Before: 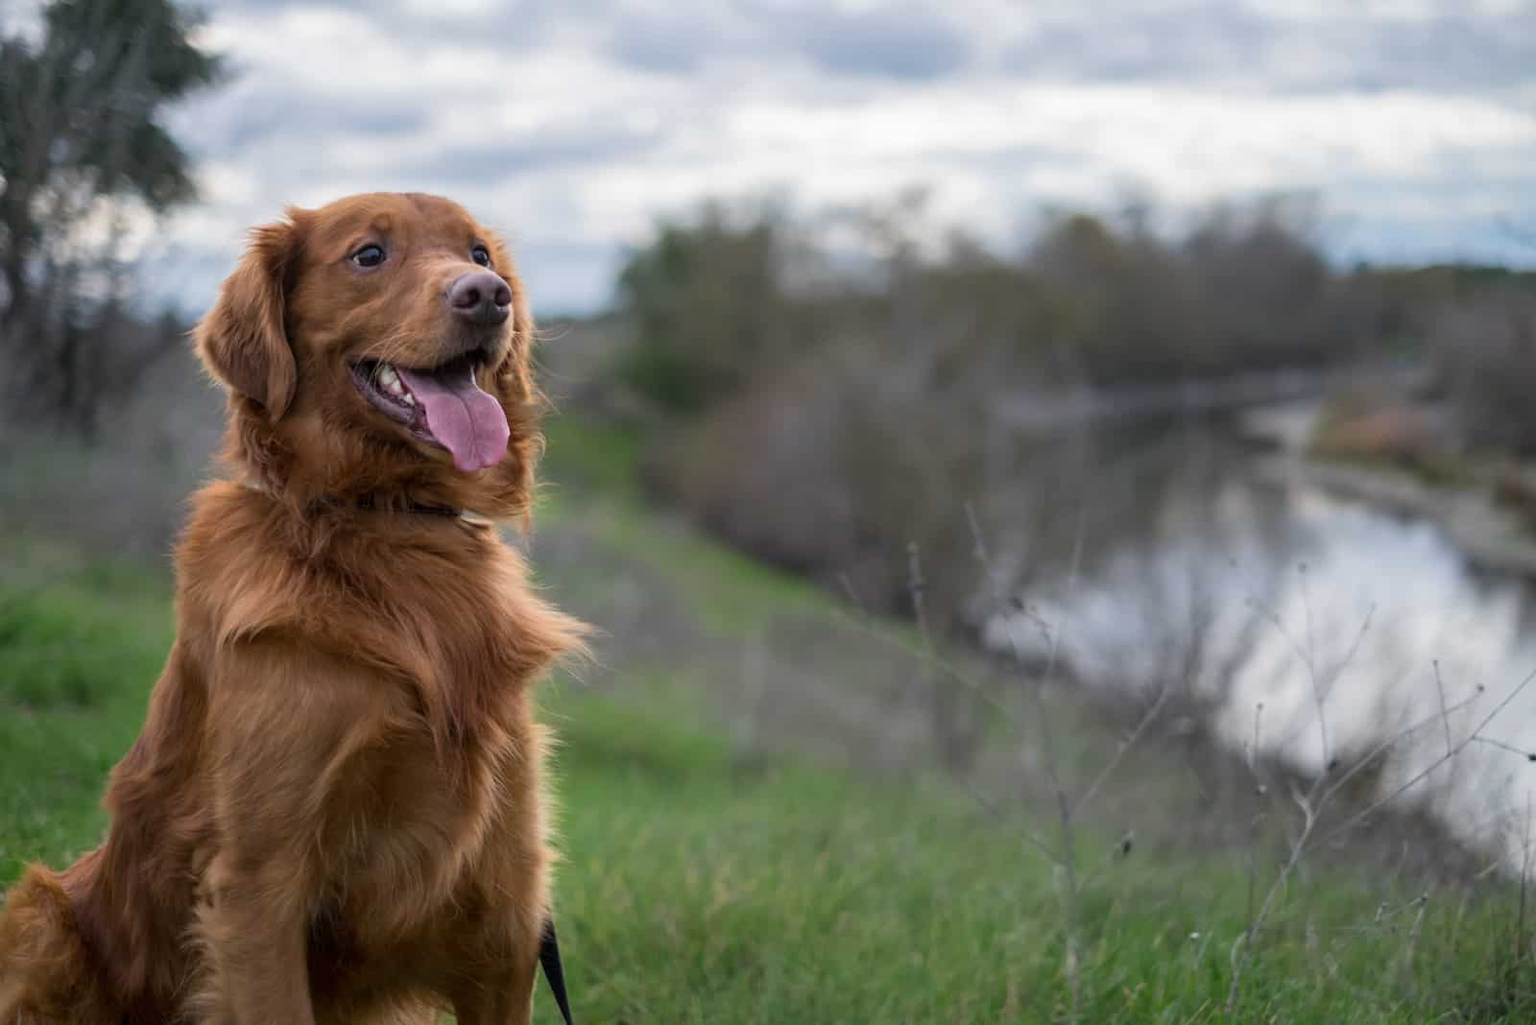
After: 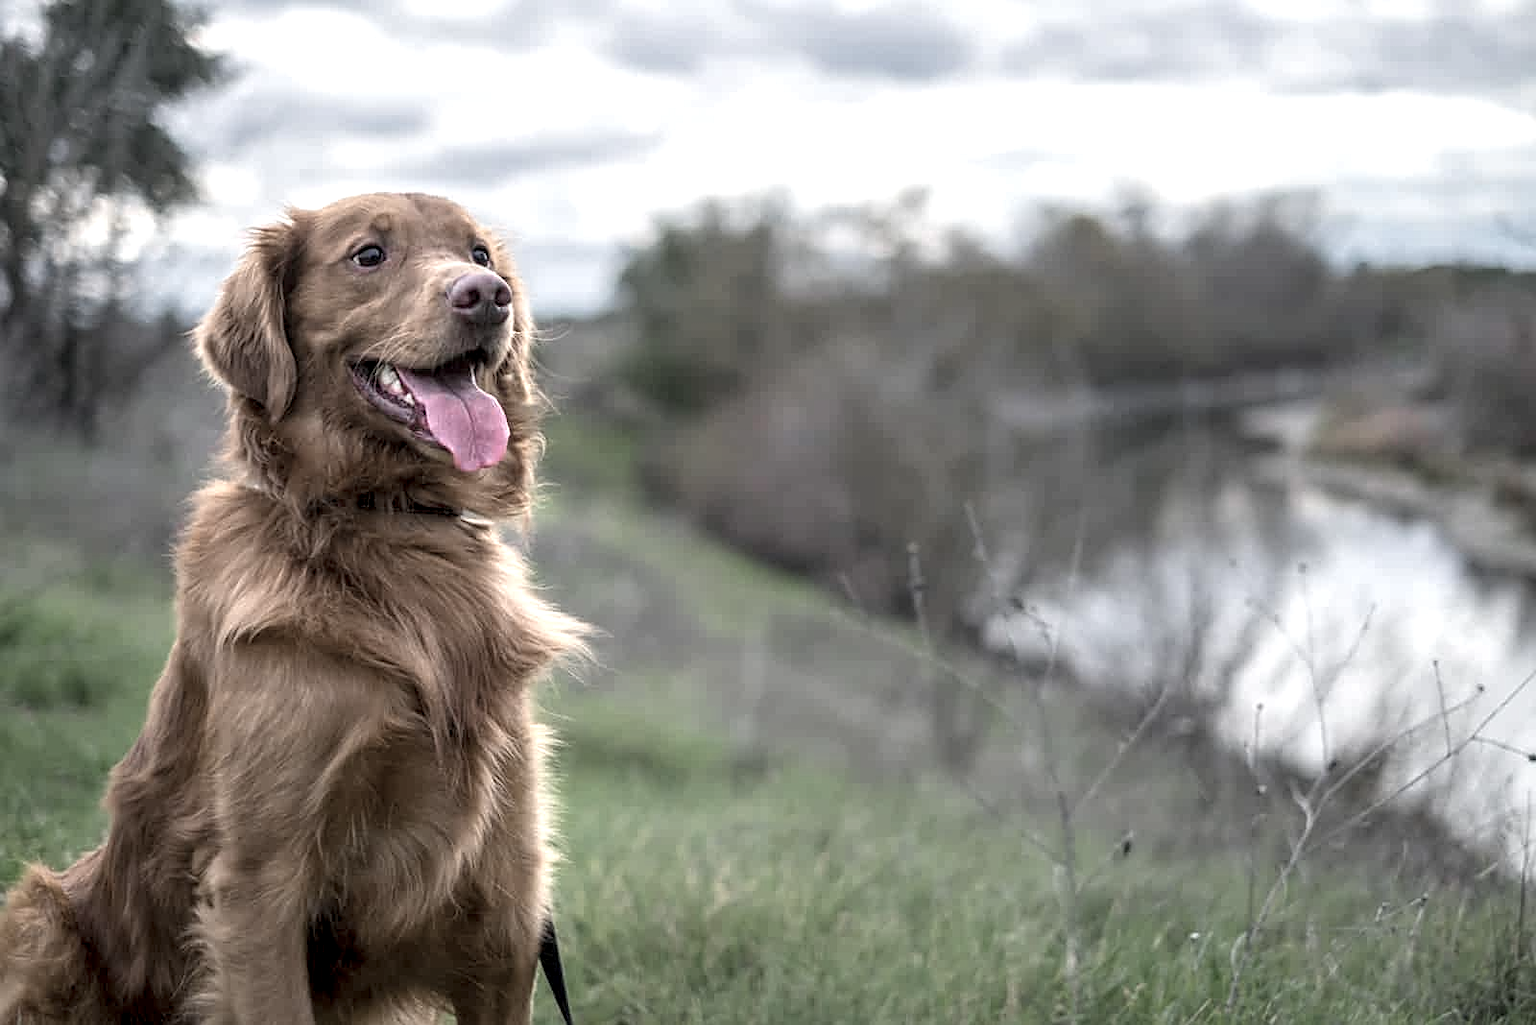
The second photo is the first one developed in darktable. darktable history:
local contrast: on, module defaults
color zones: curves: ch0 [(0, 0.6) (0.129, 0.585) (0.193, 0.596) (0.429, 0.5) (0.571, 0.5) (0.714, 0.5) (0.857, 0.5) (1, 0.6)]; ch1 [(0, 0.453) (0.112, 0.245) (0.213, 0.252) (0.429, 0.233) (0.571, 0.231) (0.683, 0.242) (0.857, 0.296) (1, 0.453)]
sharpen: on, module defaults
exposure: black level correction 0.001, exposure 0.499 EV, compensate exposure bias true, compensate highlight preservation false
